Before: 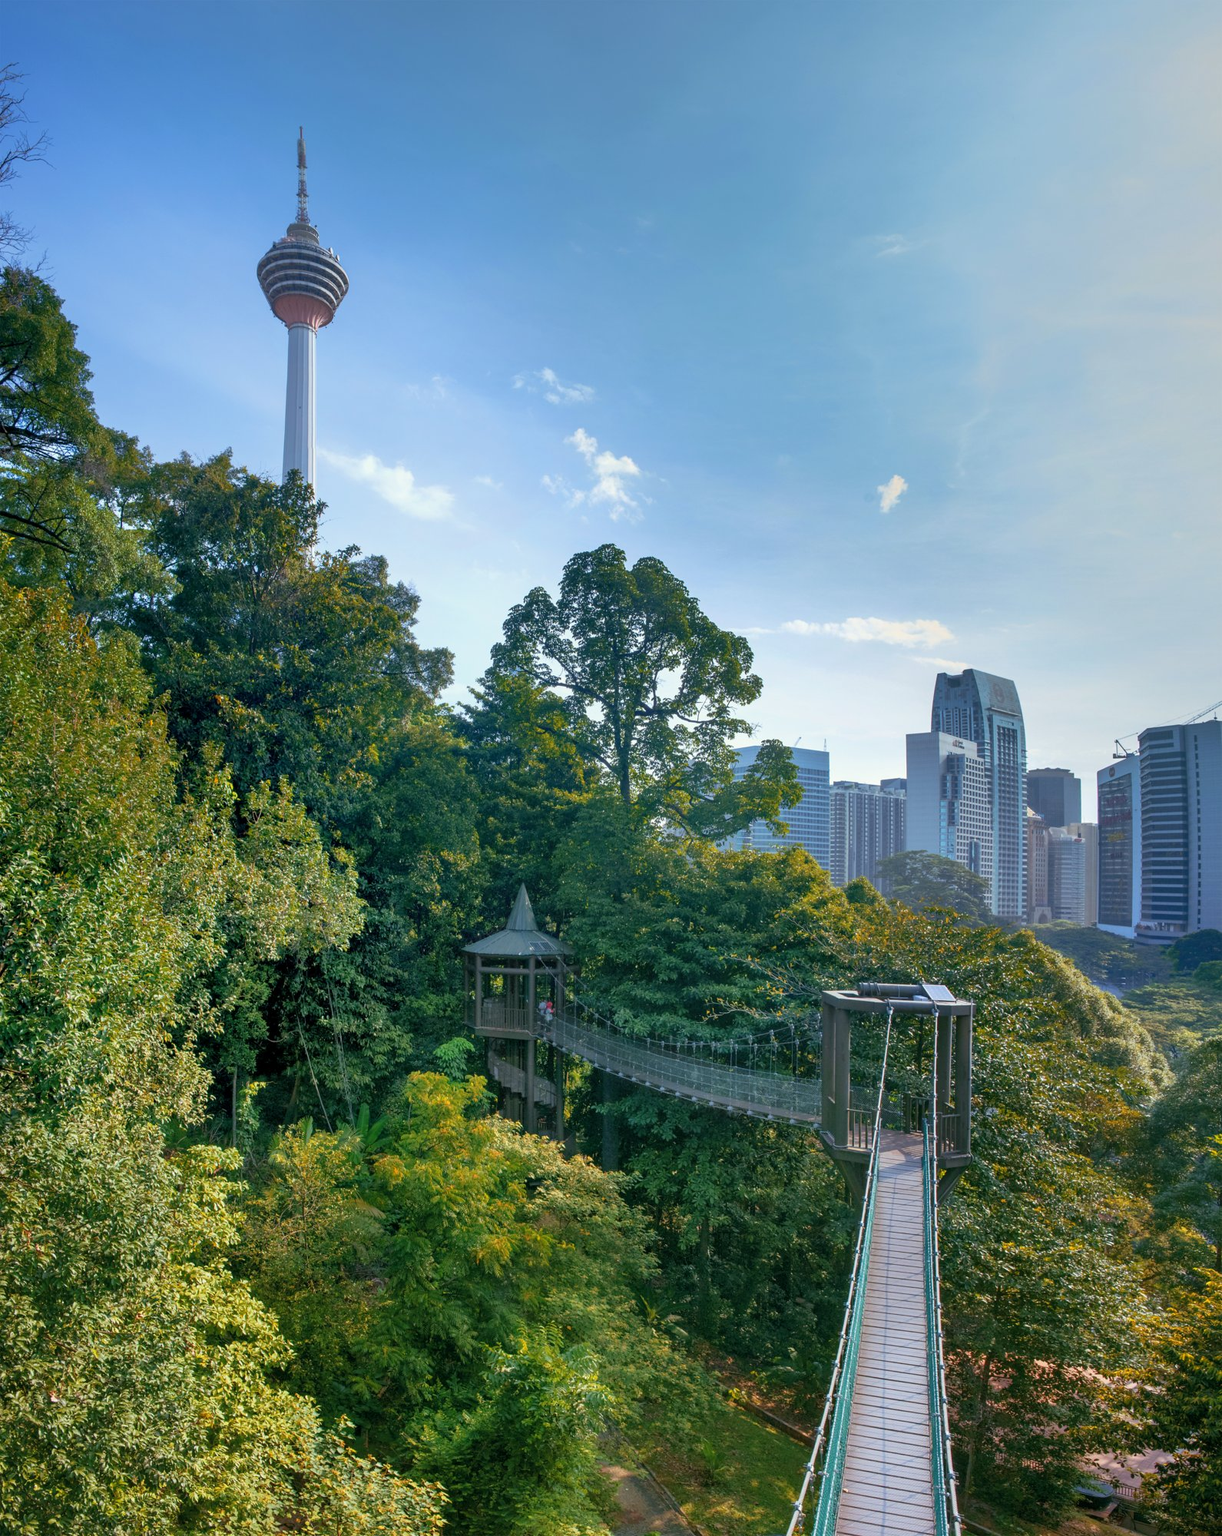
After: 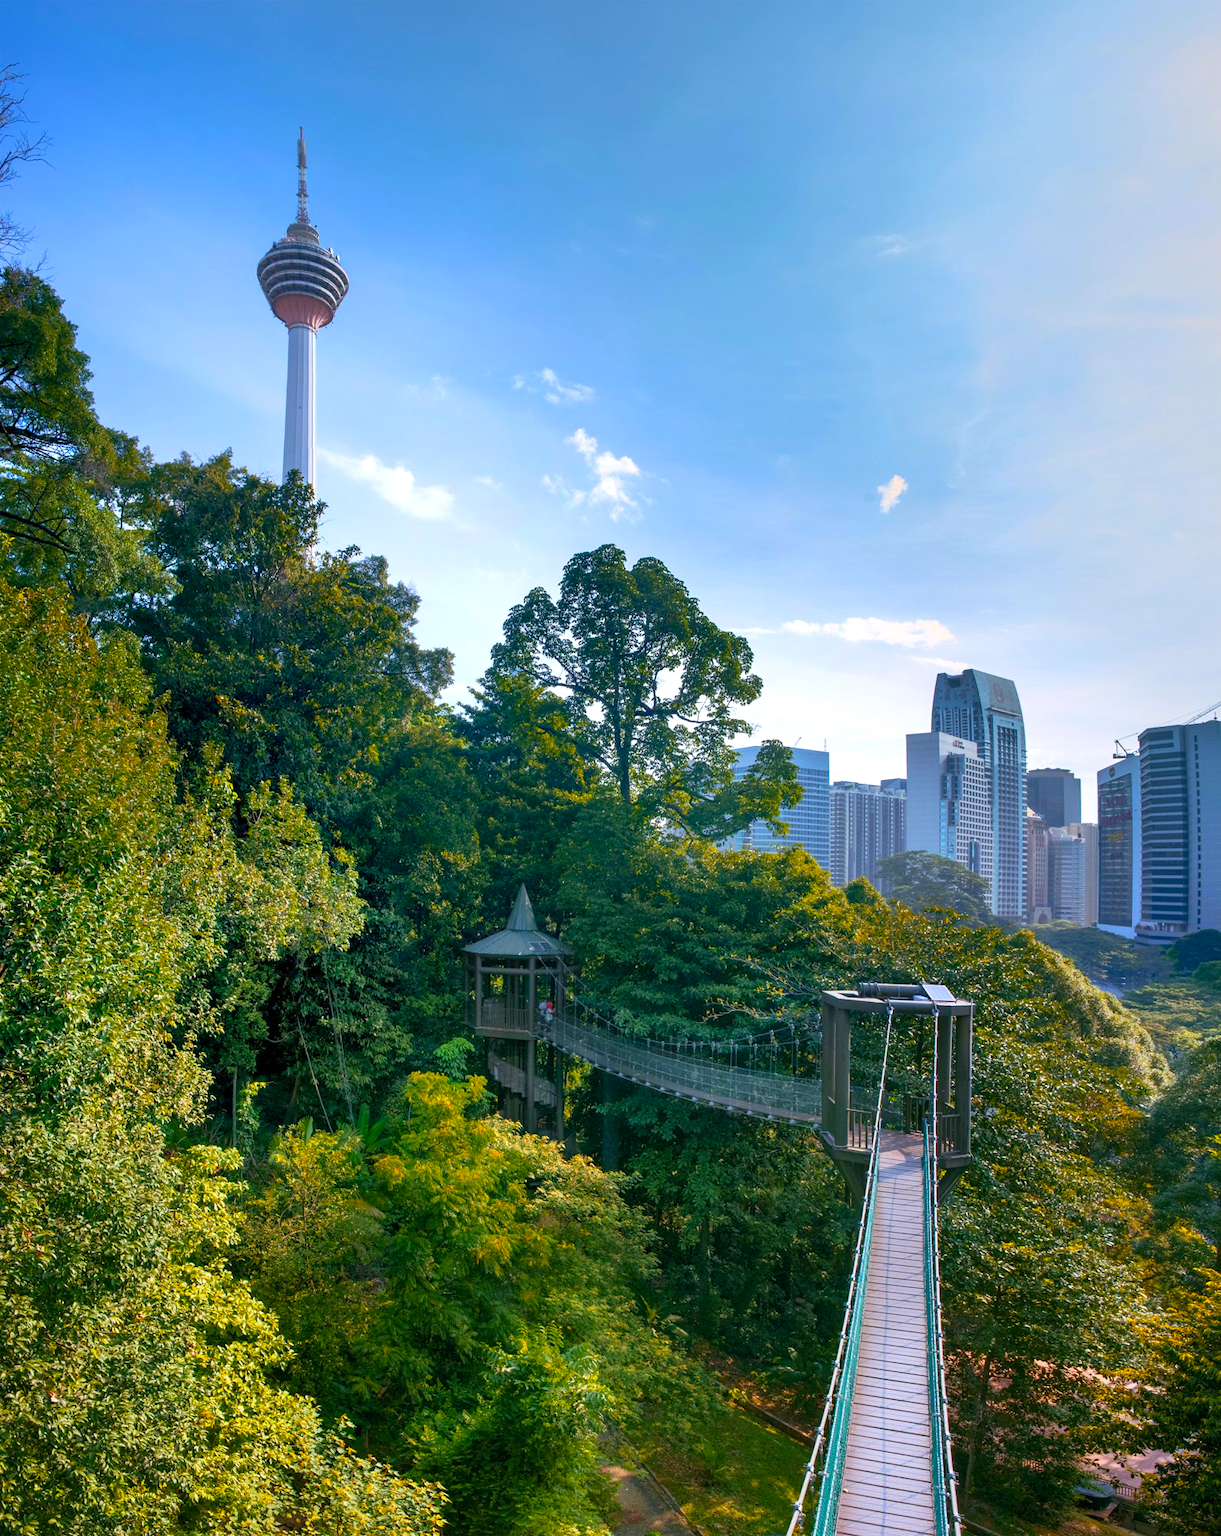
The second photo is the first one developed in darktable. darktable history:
color balance rgb: power › hue 211.87°, highlights gain › chroma 1.464%, highlights gain › hue 307.87°, linear chroma grading › global chroma 0.849%, perceptual saturation grading › global saturation 20%, perceptual brilliance grading › global brilliance 1.234%, perceptual brilliance grading › highlights -3.883%, global vibrance 20%
tone equalizer: -8 EV -0.42 EV, -7 EV -0.368 EV, -6 EV -0.321 EV, -5 EV -0.243 EV, -3 EV 0.225 EV, -2 EV 0.313 EV, -1 EV 0.399 EV, +0 EV 0.413 EV, edges refinement/feathering 500, mask exposure compensation -1.57 EV, preserve details guided filter
contrast brightness saturation: contrast 0.051
